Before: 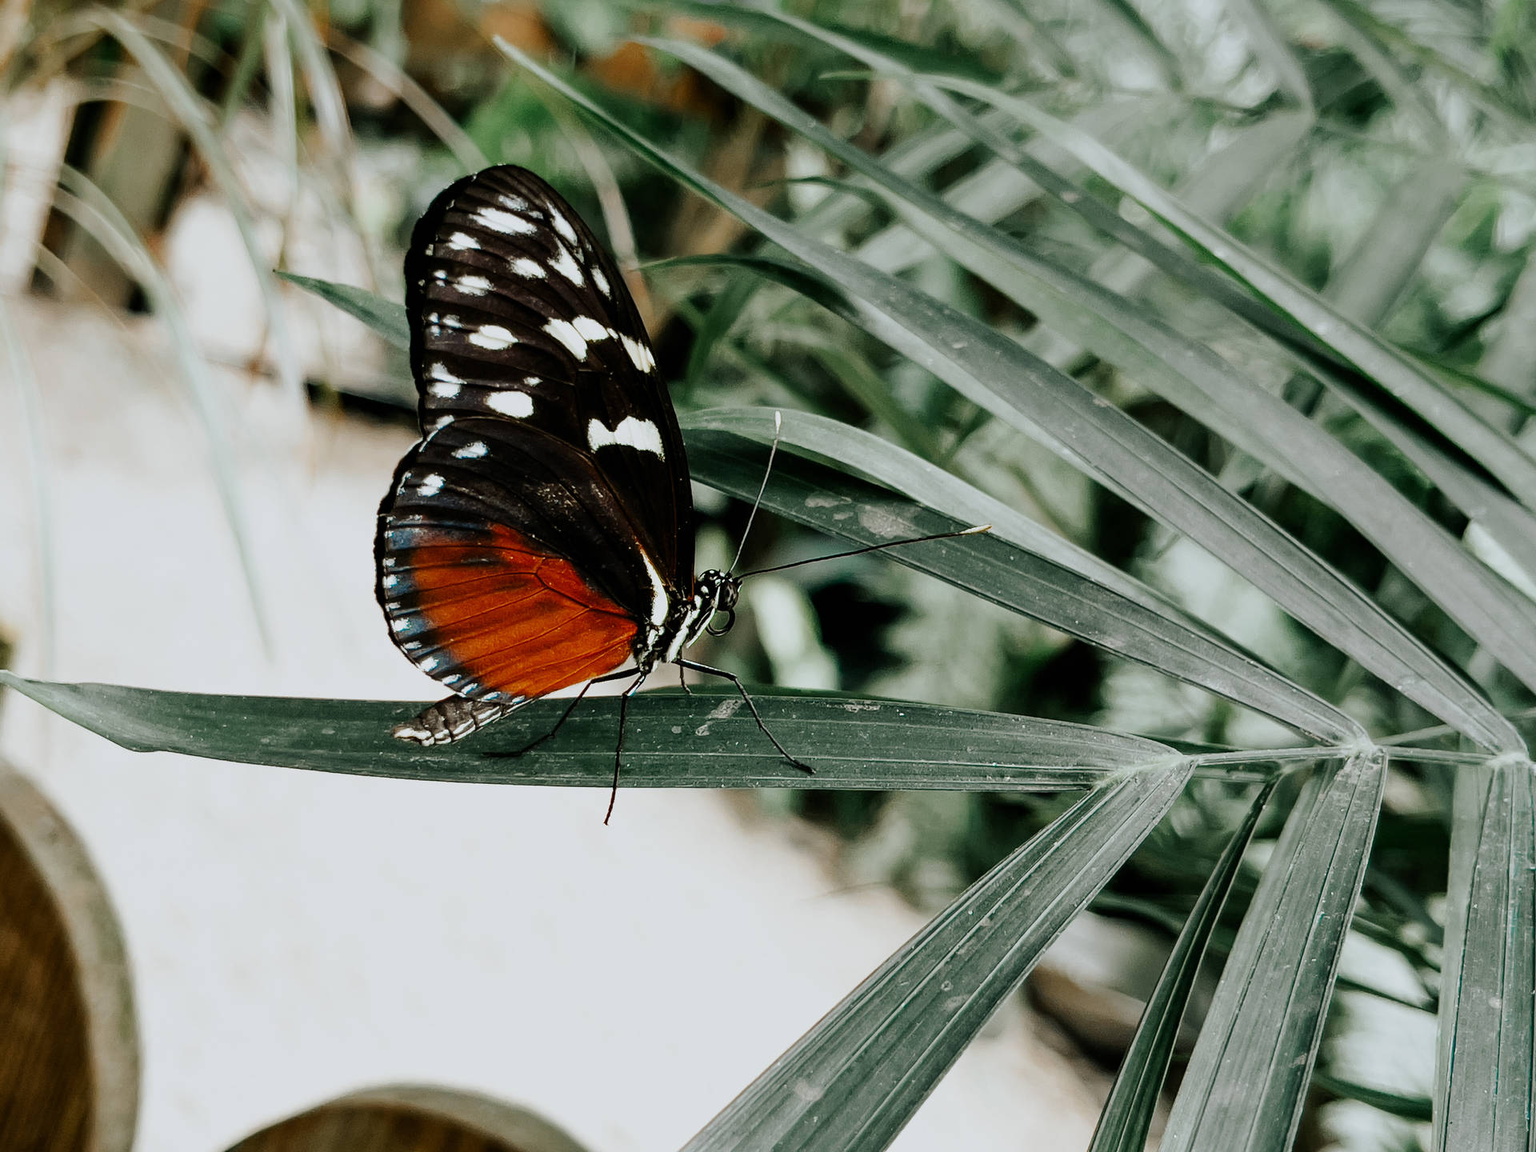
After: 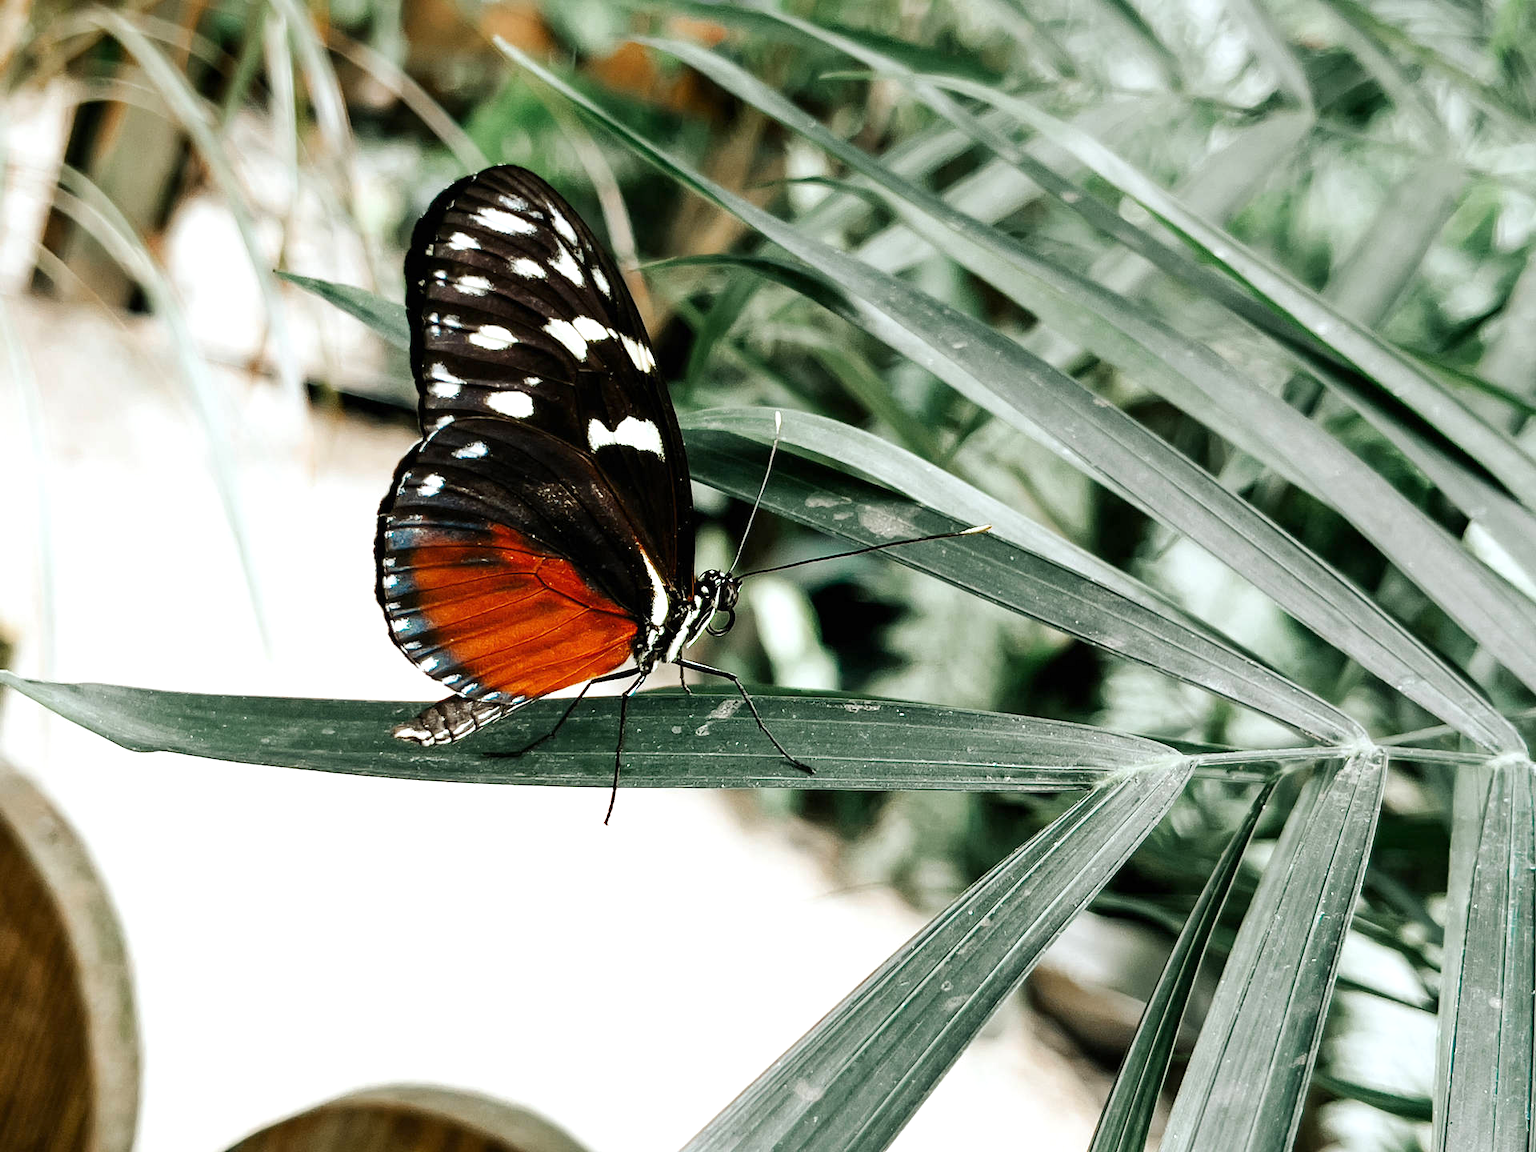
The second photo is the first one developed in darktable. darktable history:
exposure: exposure 0.649 EV, compensate highlight preservation false
